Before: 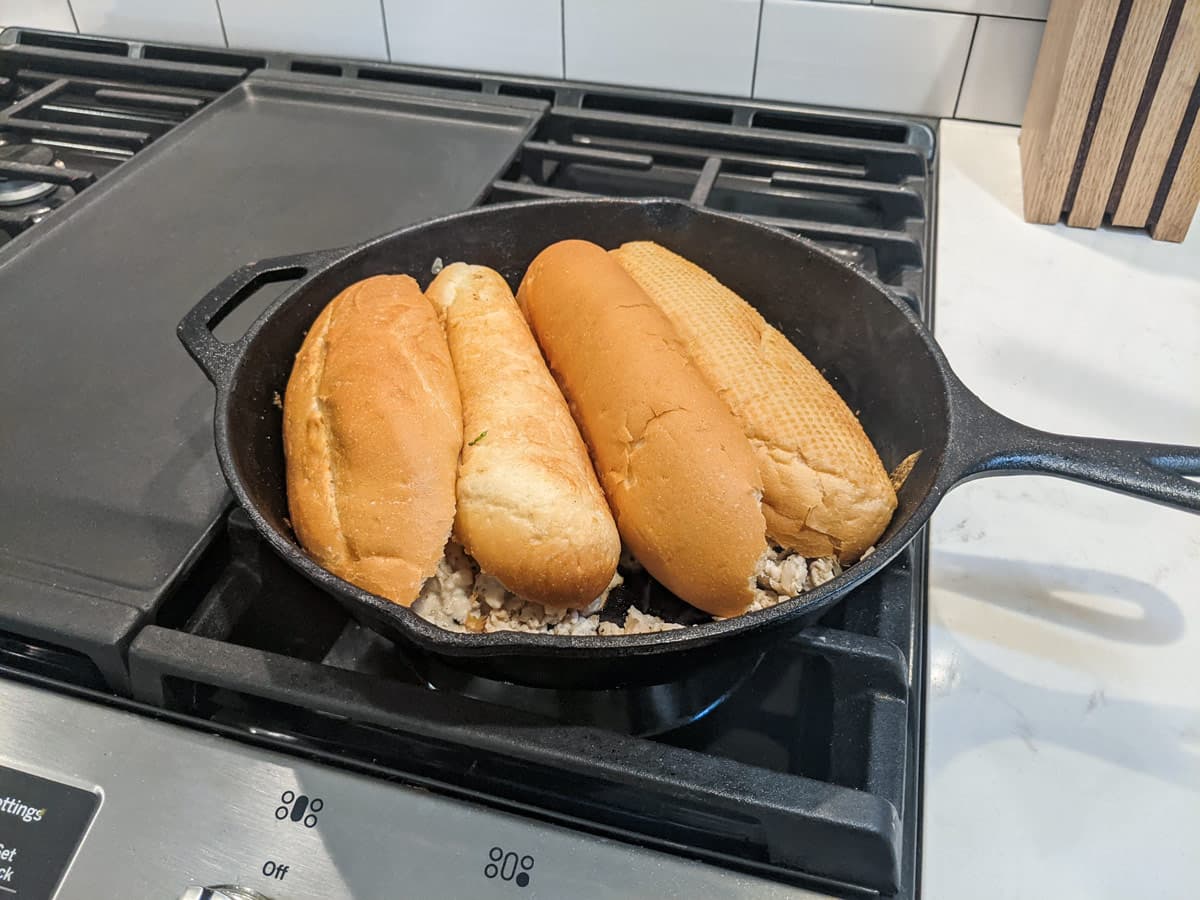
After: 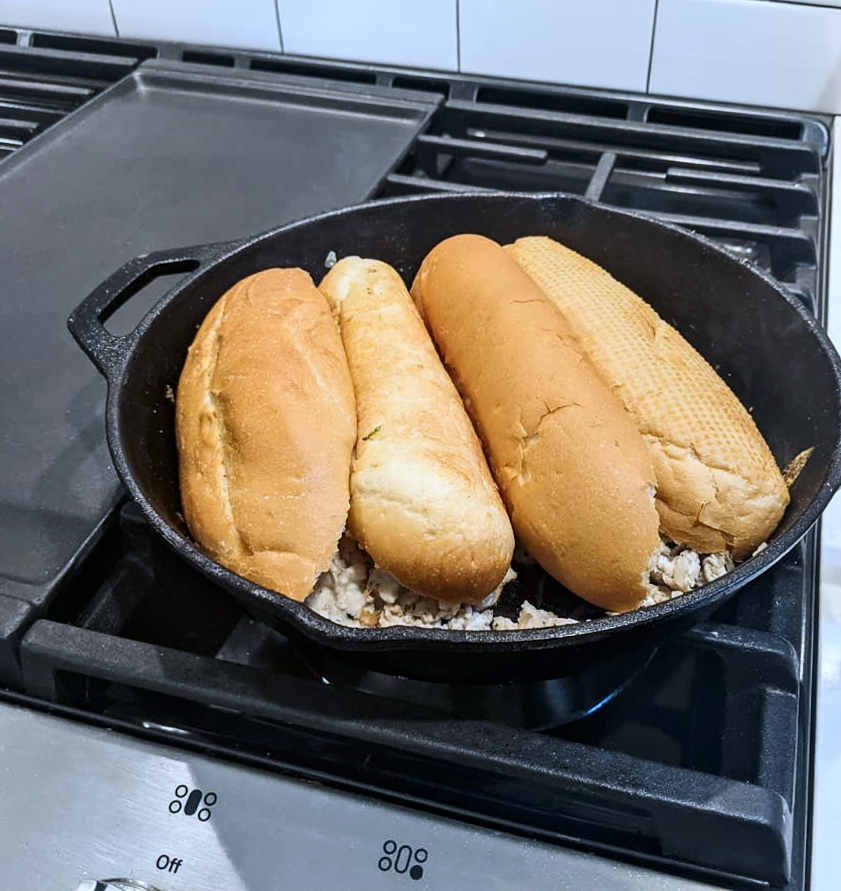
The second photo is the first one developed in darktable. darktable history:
rotate and perspective: rotation 0.174°, lens shift (vertical) 0.013, lens shift (horizontal) 0.019, shear 0.001, automatic cropping original format, crop left 0.007, crop right 0.991, crop top 0.016, crop bottom 0.997
crop and rotate: left 9.061%, right 20.142%
white balance: red 0.926, green 1.003, blue 1.133
contrast brightness saturation: contrast 0.22
